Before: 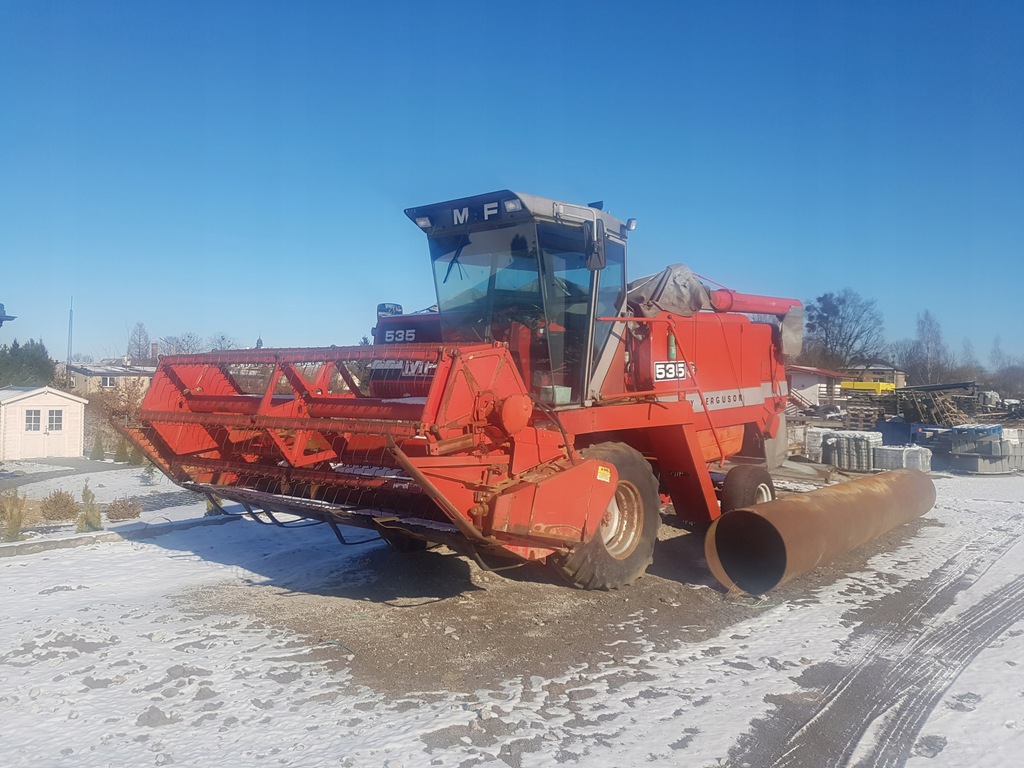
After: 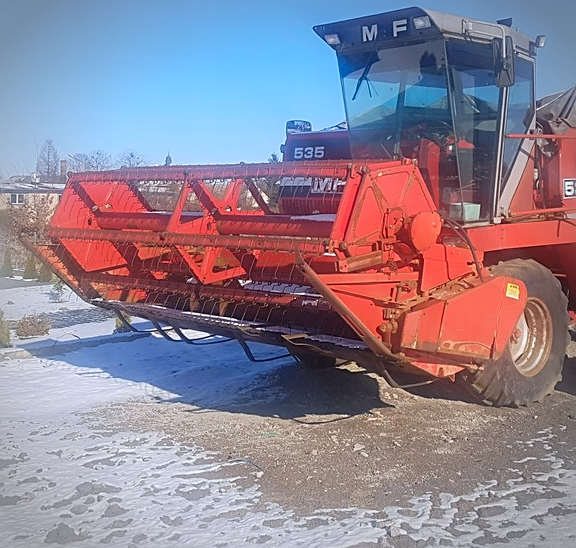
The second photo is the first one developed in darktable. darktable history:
crop: left 8.966%, top 23.852%, right 34.699%, bottom 4.703%
sharpen: on, module defaults
contrast brightness saturation: contrast 0.07, brightness 0.08, saturation 0.18
vignetting: automatic ratio true
color calibration: illuminant as shot in camera, x 0.358, y 0.373, temperature 4628.91 K
